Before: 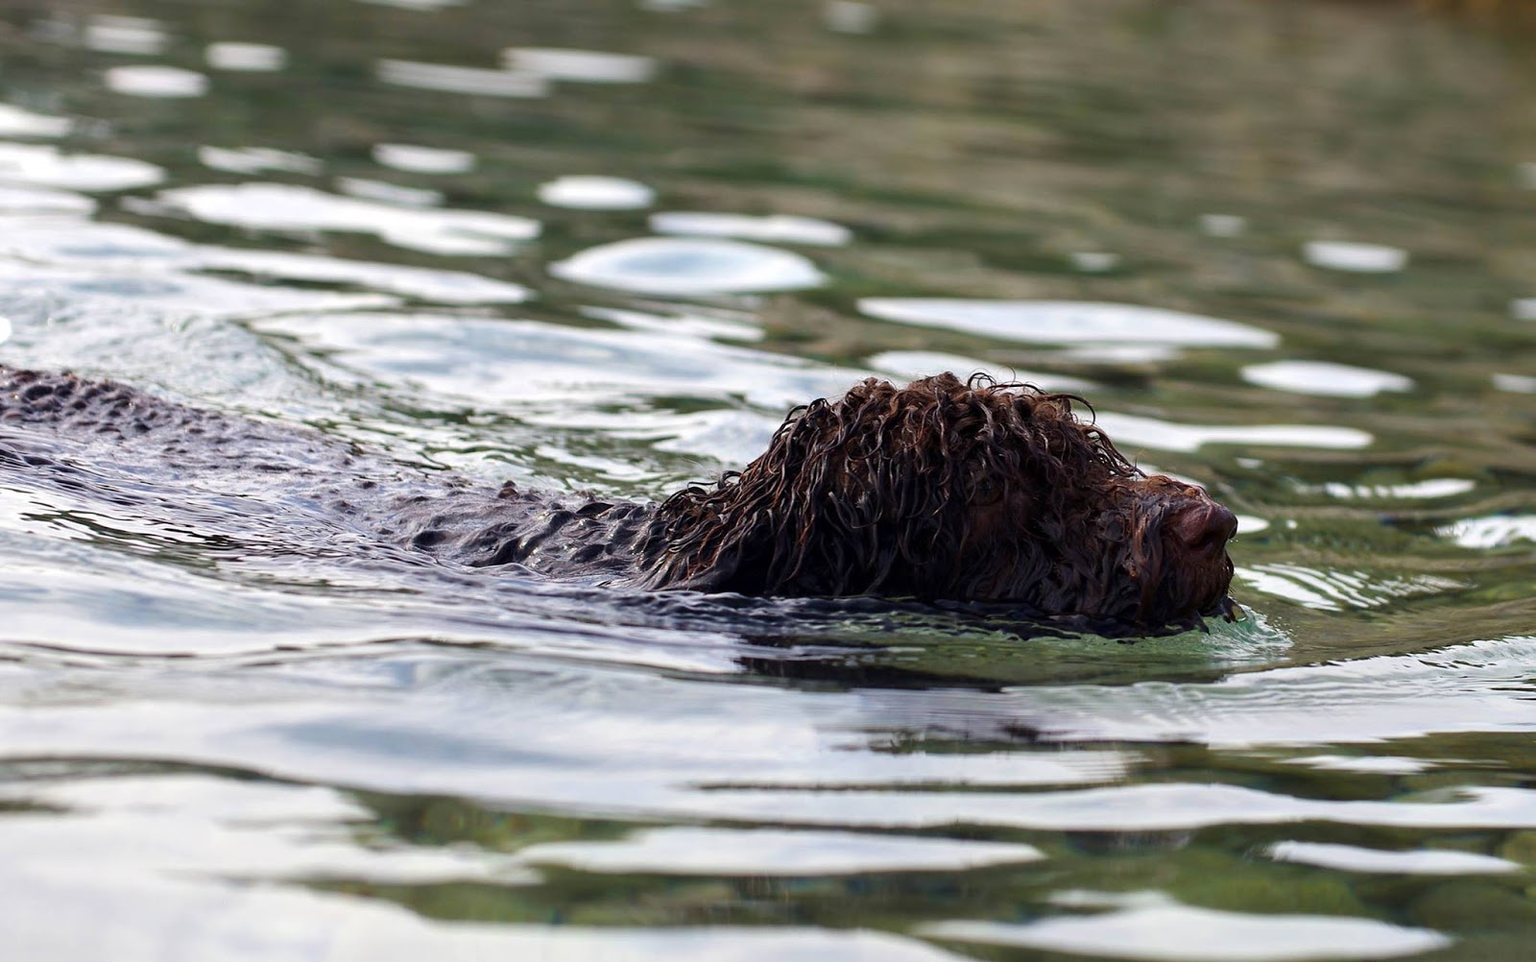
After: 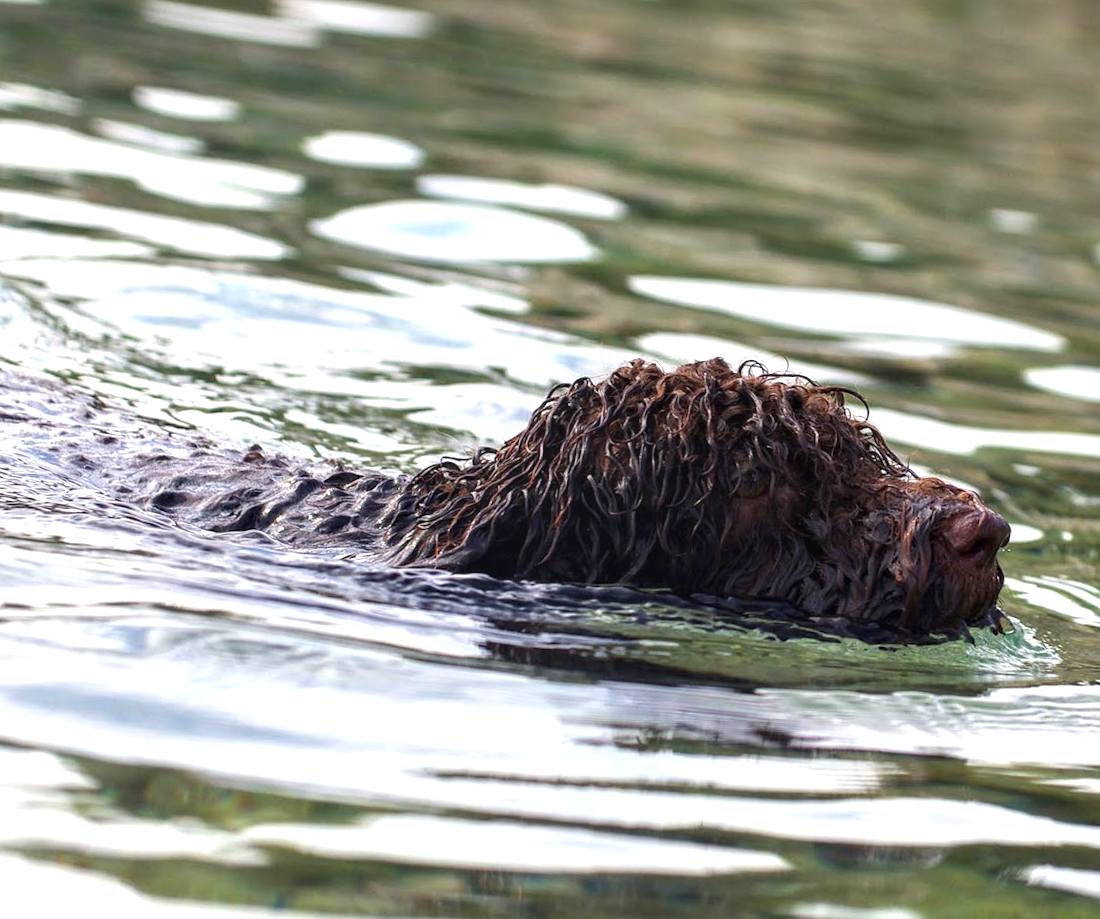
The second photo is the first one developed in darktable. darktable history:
local contrast: on, module defaults
crop and rotate: angle -3.27°, left 14.277%, top 0.028%, right 10.766%, bottom 0.028%
exposure: black level correction 0, exposure 0.7 EV, compensate exposure bias true, compensate highlight preservation false
